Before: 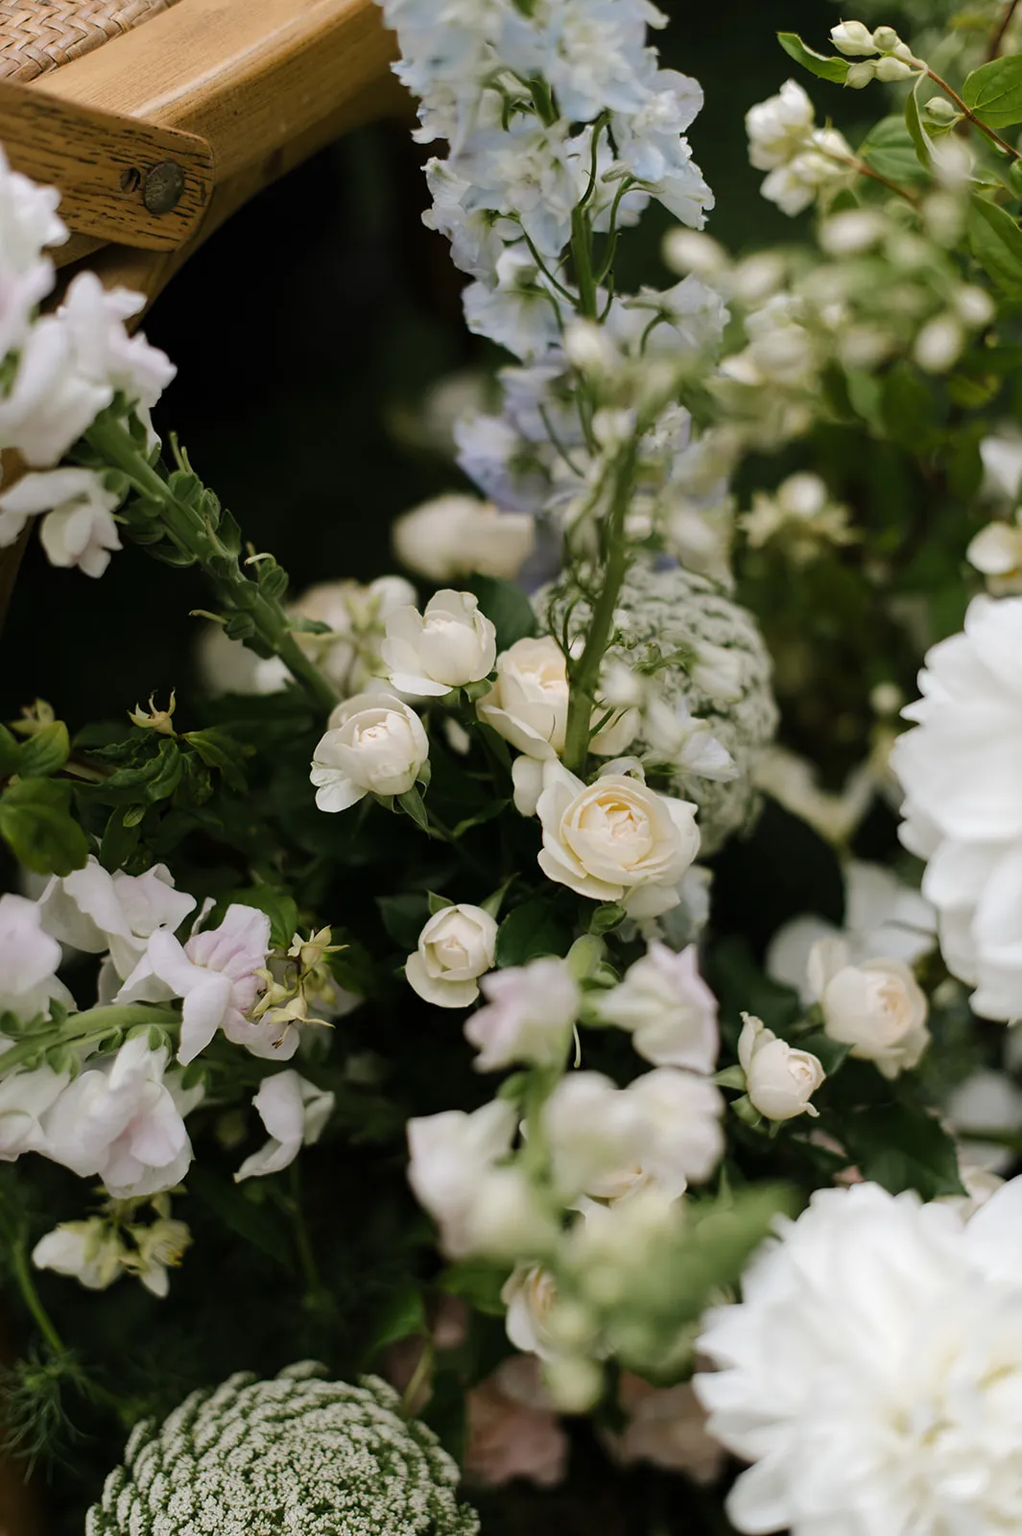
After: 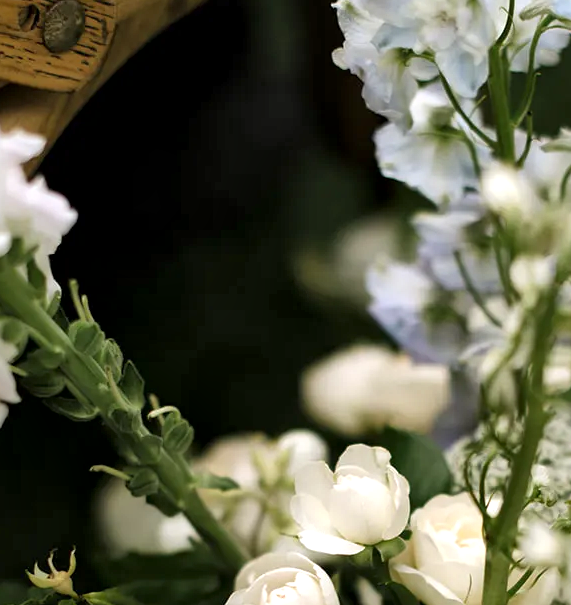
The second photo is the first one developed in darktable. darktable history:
exposure: exposure 0.6 EV, compensate highlight preservation false
crop: left 10.121%, top 10.631%, right 36.218%, bottom 51.526%
local contrast: mode bilateral grid, contrast 20, coarseness 50, detail 171%, midtone range 0.2
